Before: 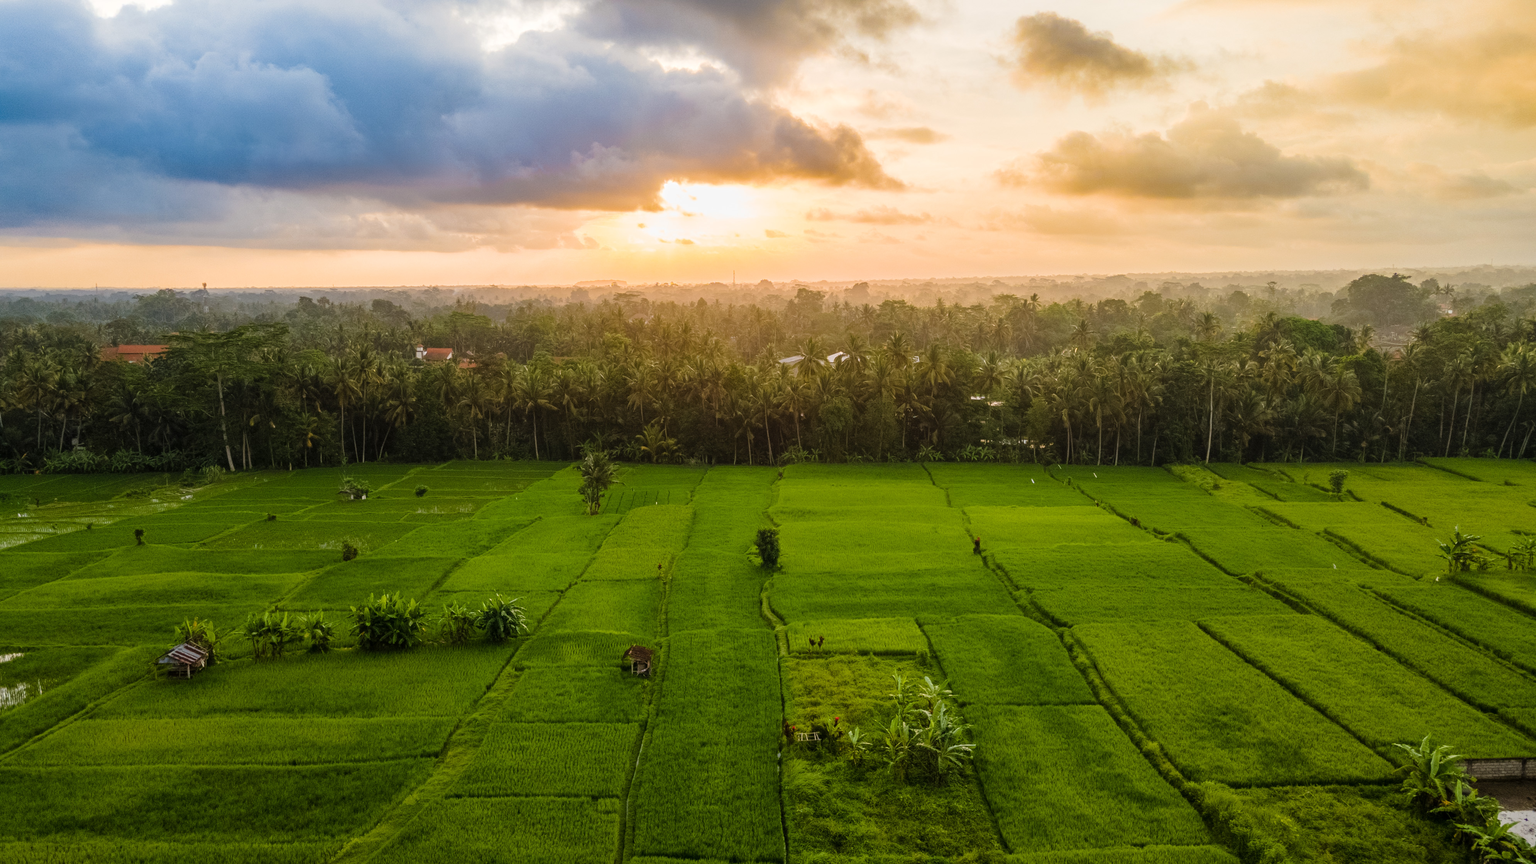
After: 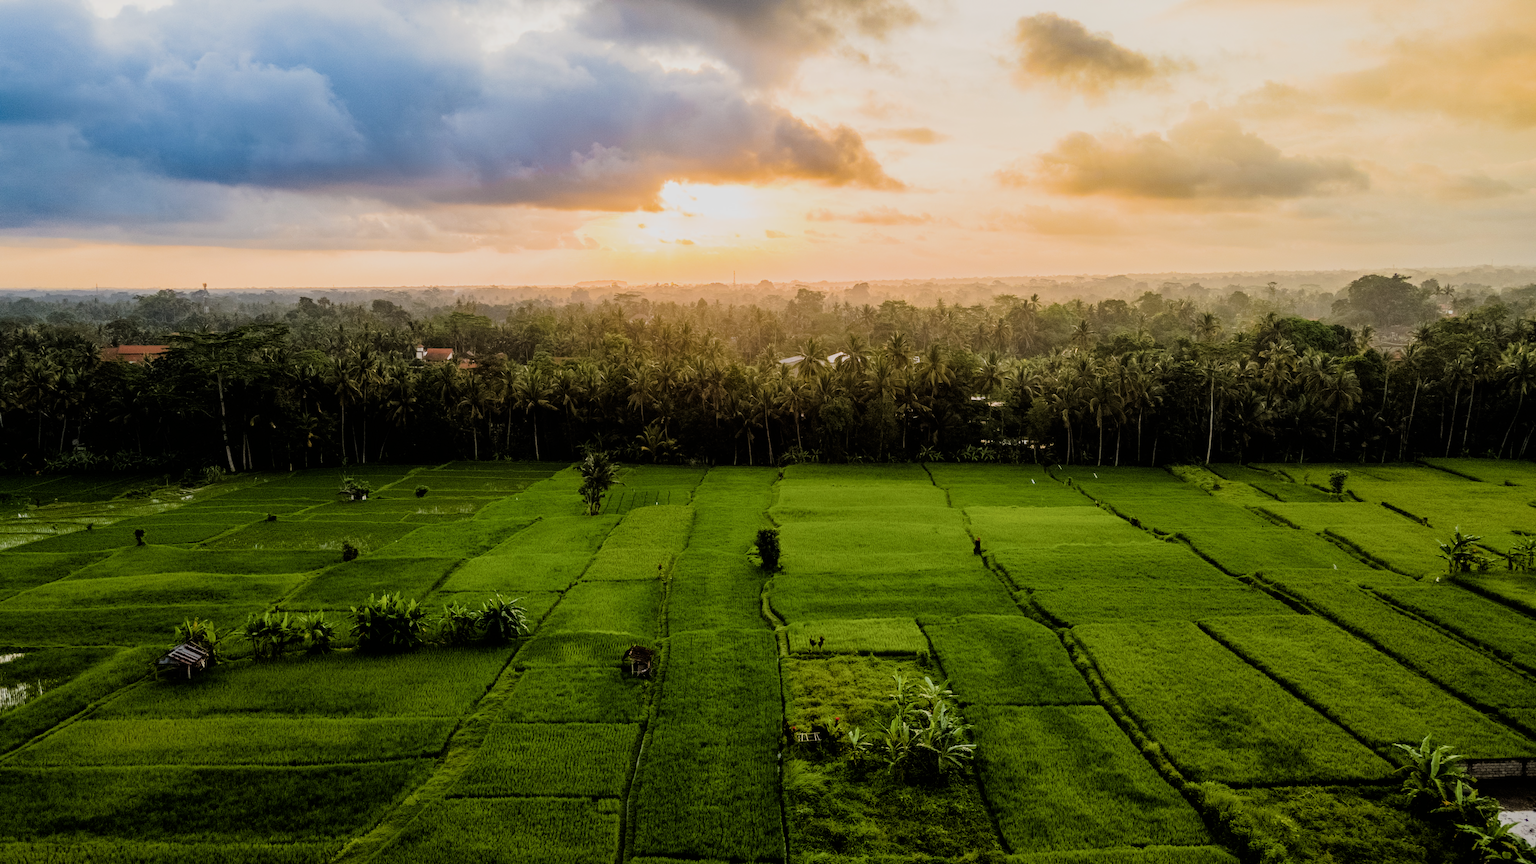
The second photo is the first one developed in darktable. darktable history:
filmic rgb: black relative exposure -5 EV, hardness 2.88, contrast 1.4
exposure: exposure -0.153 EV, compensate highlight preservation false
